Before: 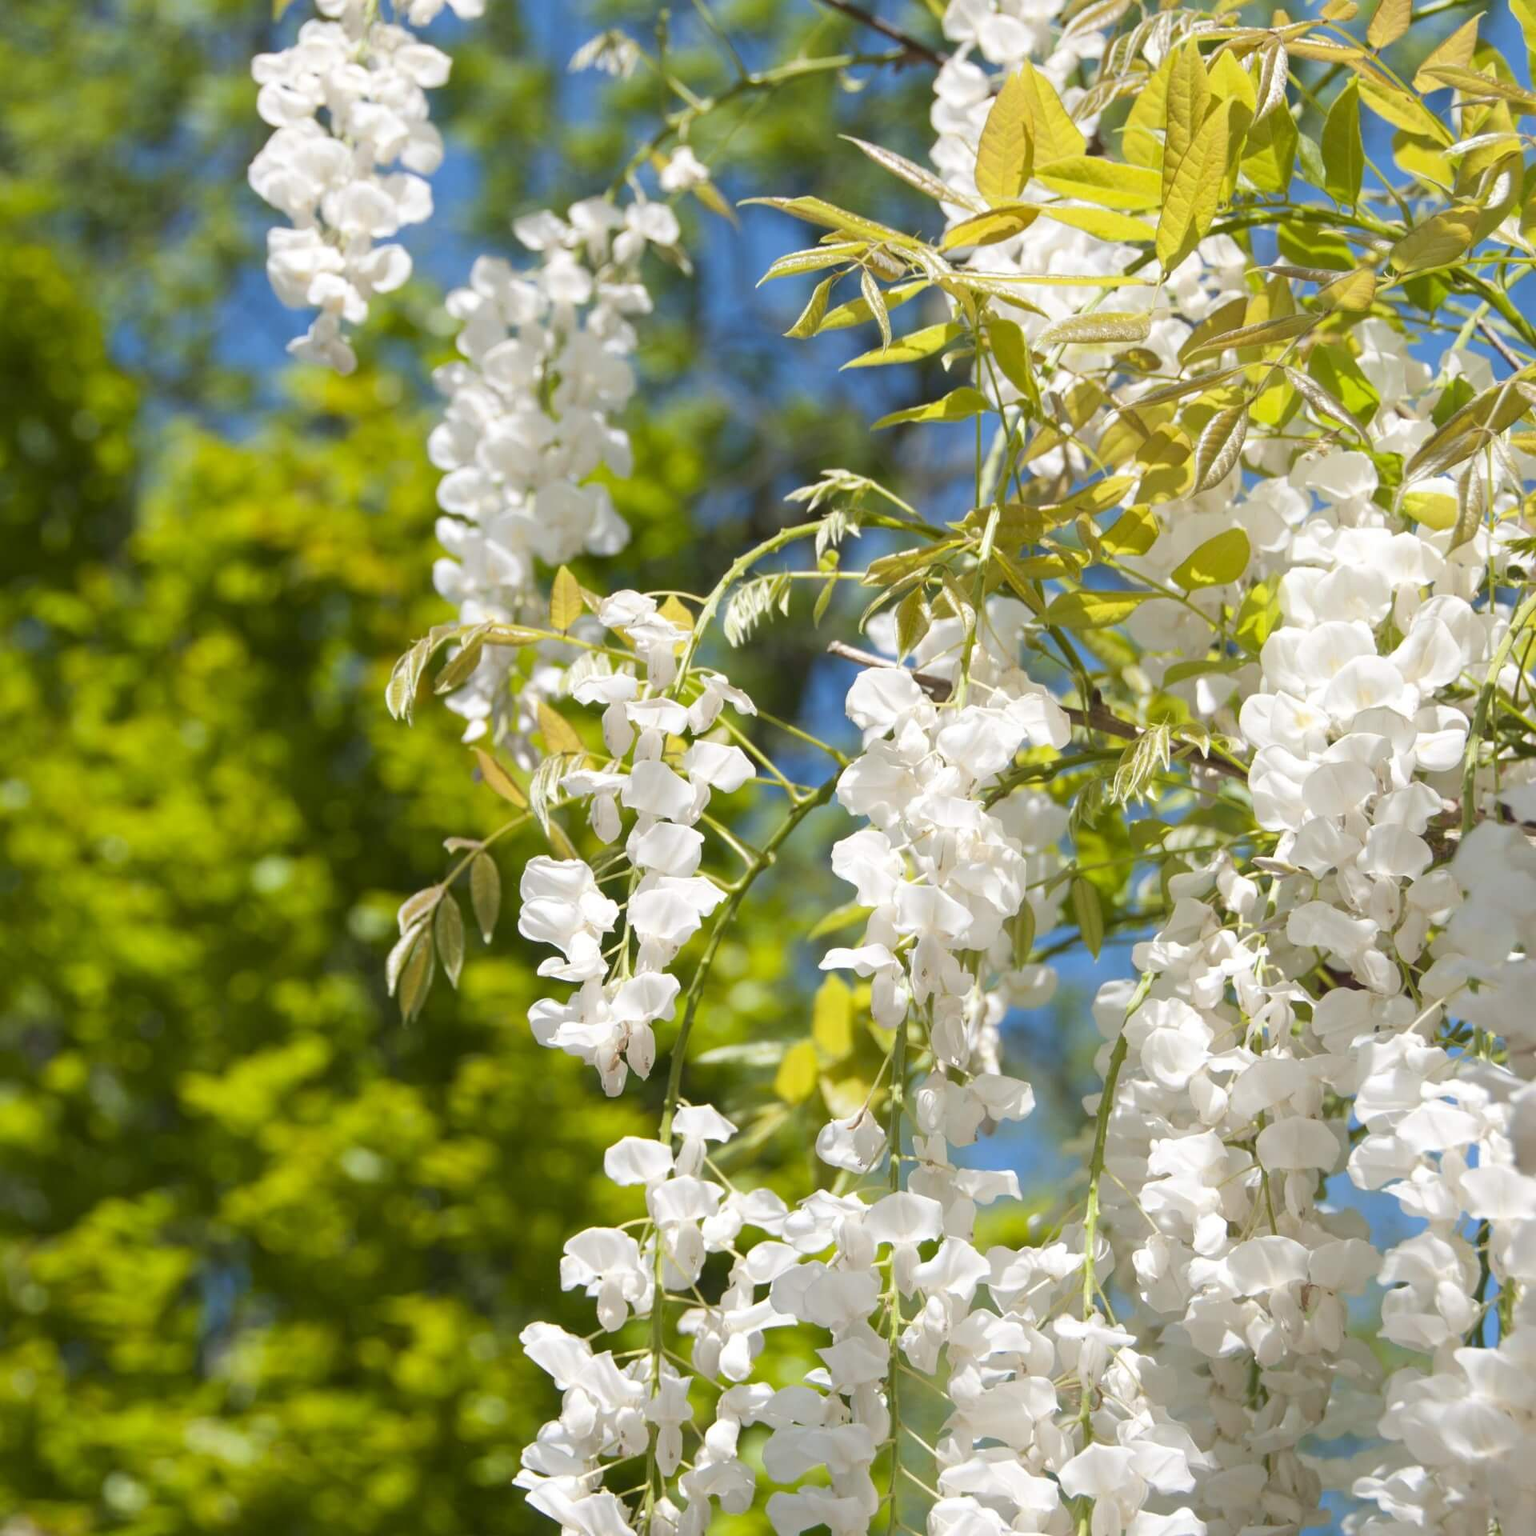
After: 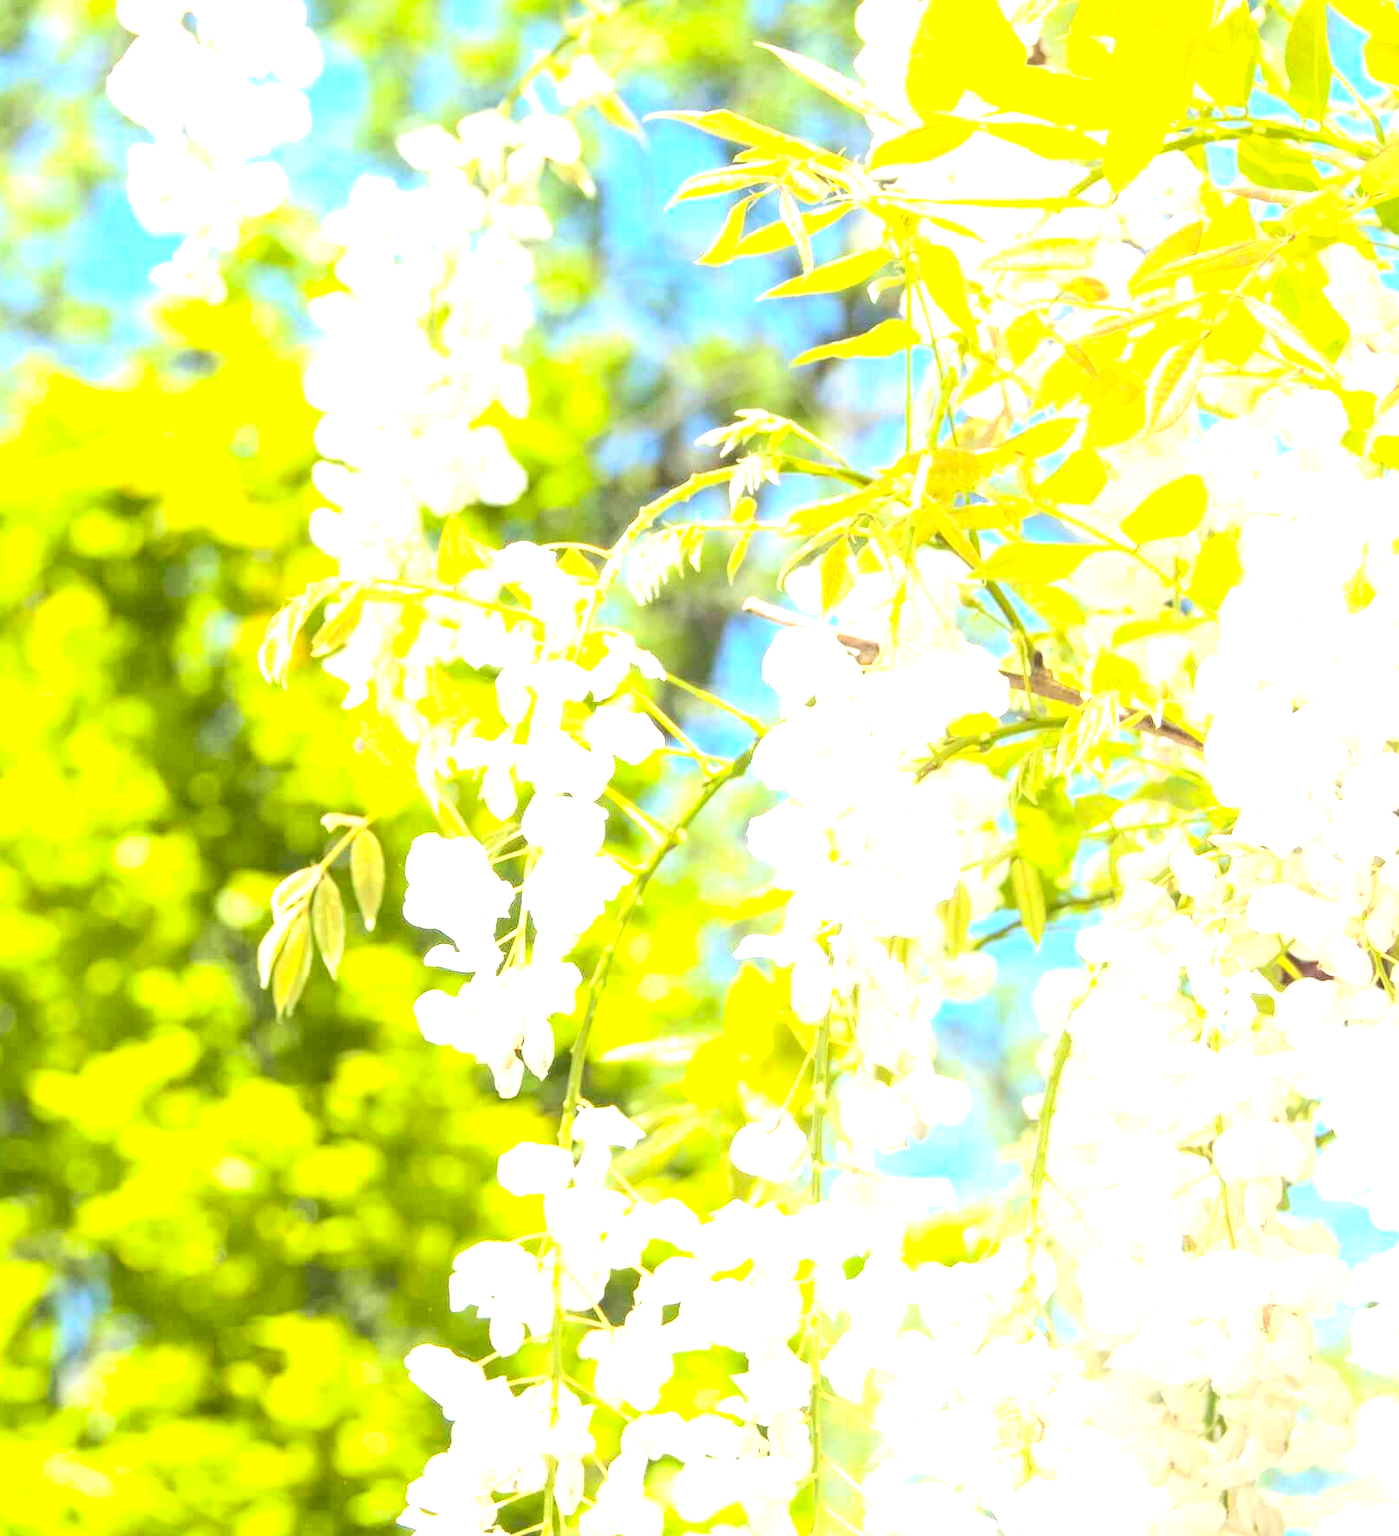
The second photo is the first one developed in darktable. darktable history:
crop: left 9.84%, top 6.266%, right 7.07%, bottom 2.538%
local contrast: on, module defaults
exposure: exposure 2.256 EV, compensate highlight preservation false
contrast brightness saturation: contrast 0.2, brightness 0.158, saturation 0.224
